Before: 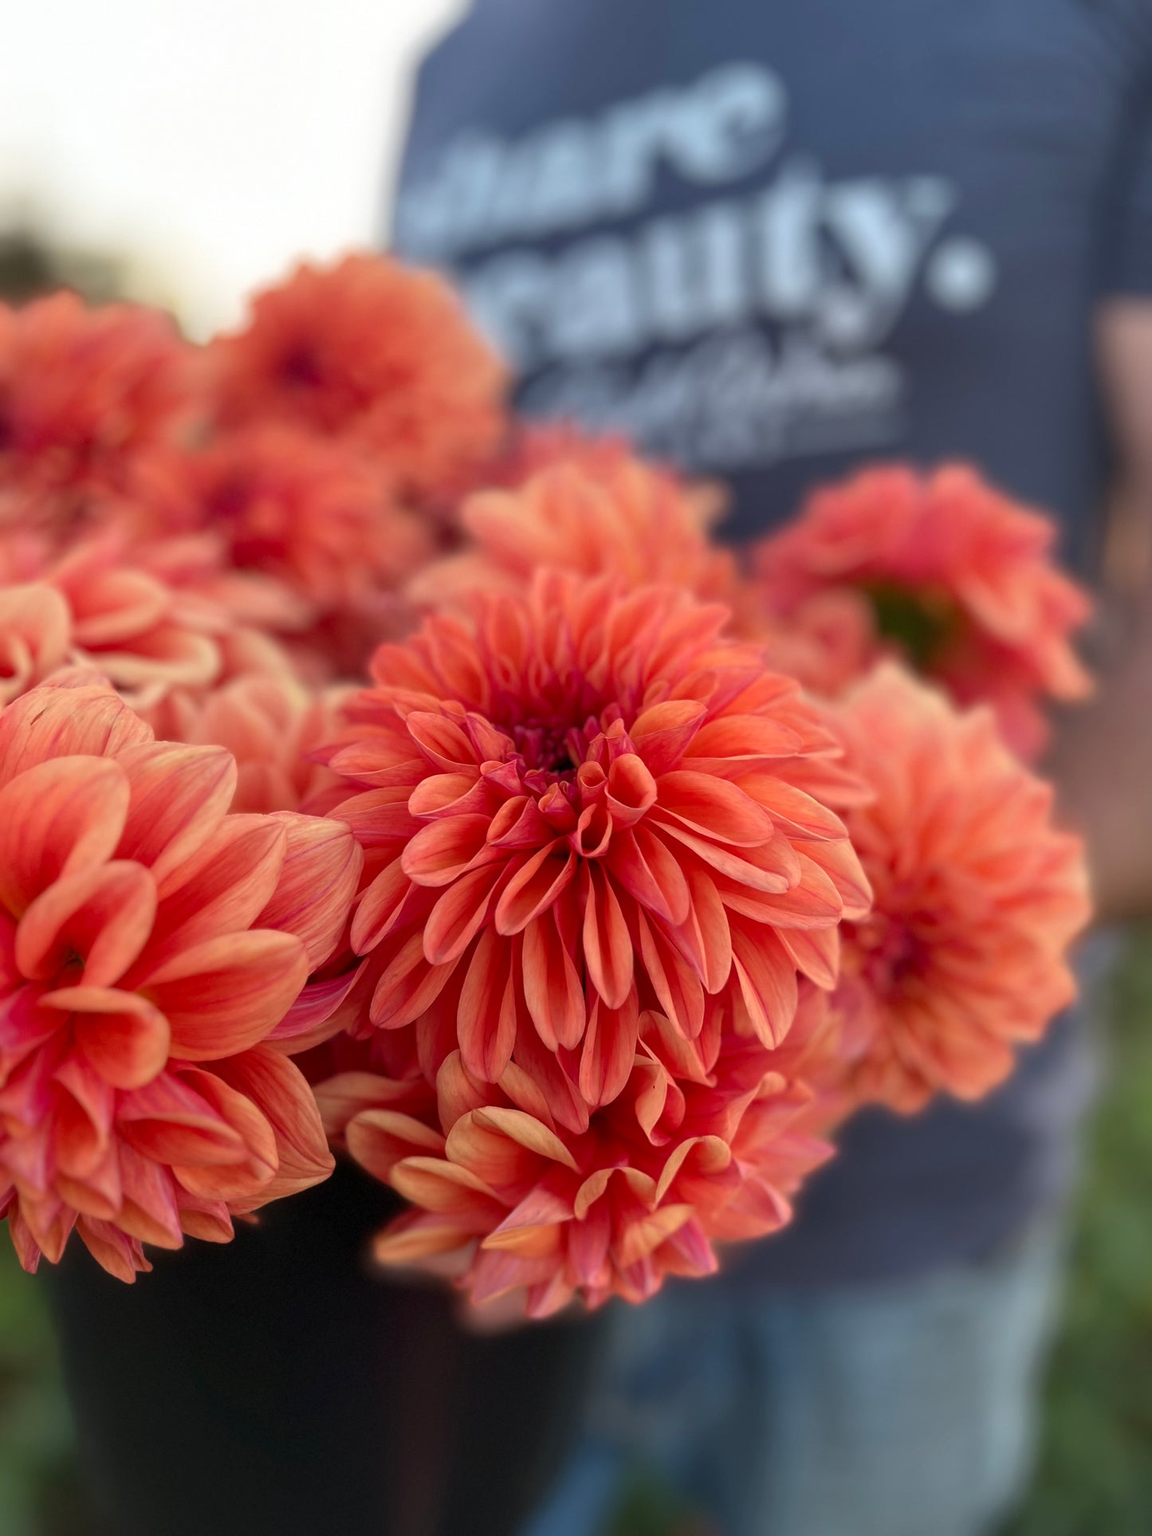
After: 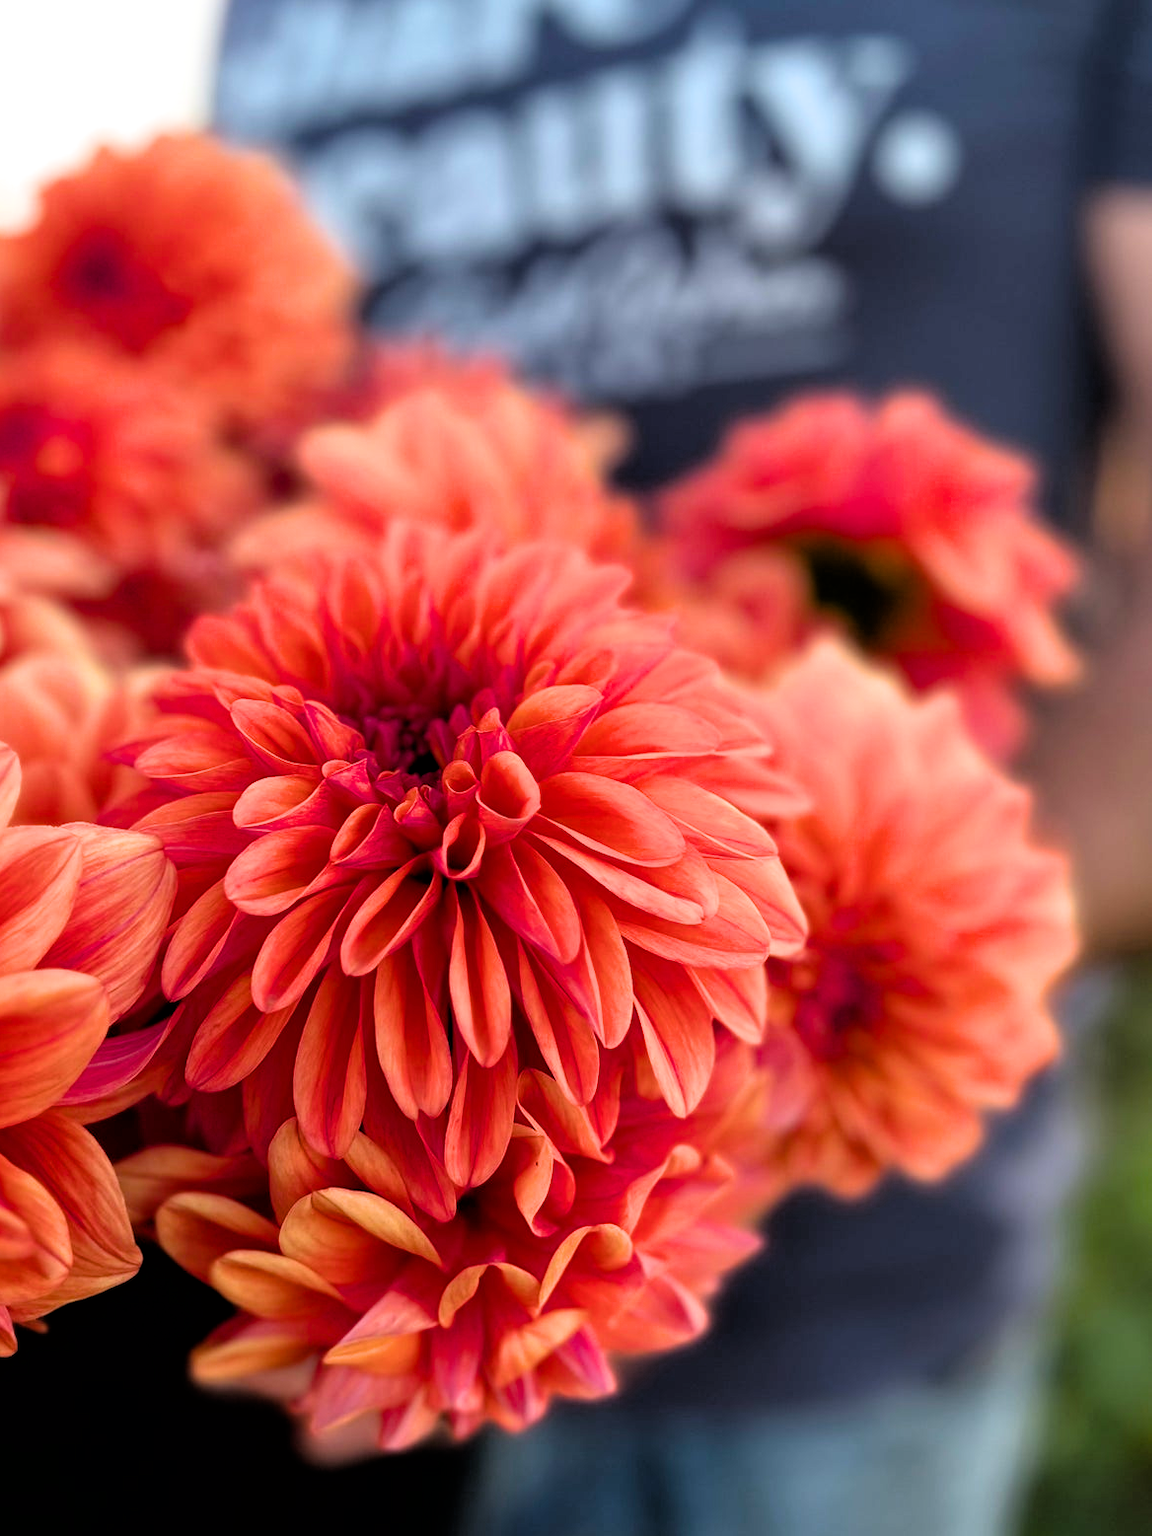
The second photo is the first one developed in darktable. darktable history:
exposure: black level correction 0.001, exposure 0.14 EV, compensate highlight preservation false
crop: left 19.159%, top 9.58%, bottom 9.58%
color balance rgb: perceptual saturation grading › global saturation 25%, global vibrance 20%
filmic rgb: black relative exposure -3.64 EV, white relative exposure 2.44 EV, hardness 3.29
